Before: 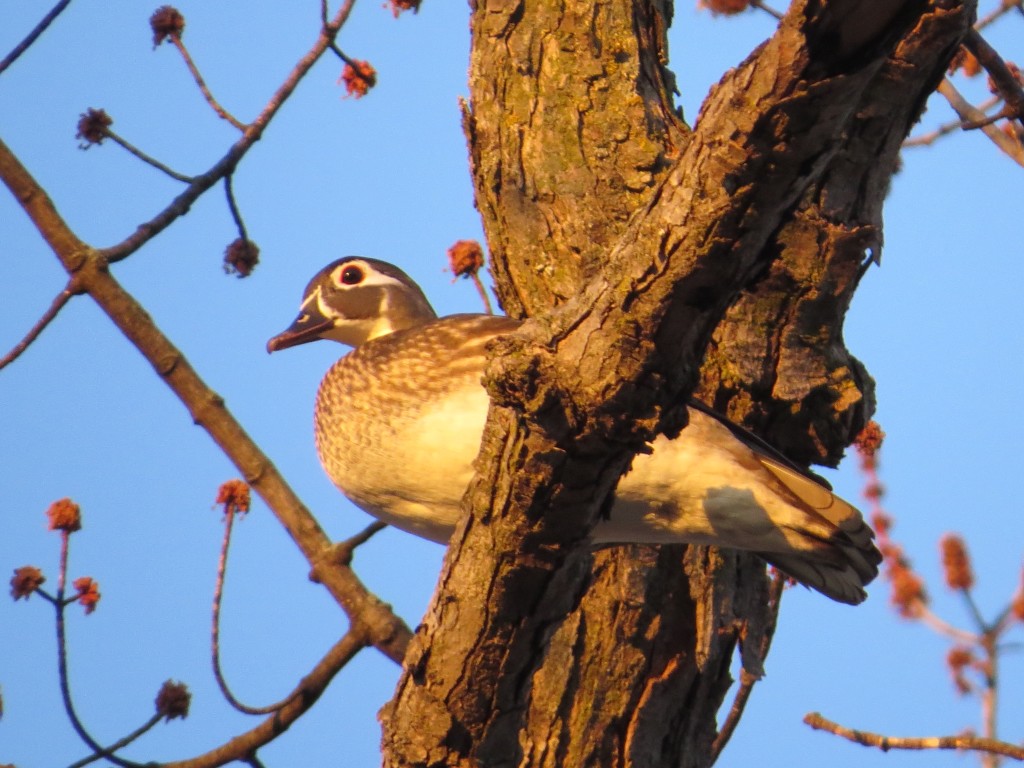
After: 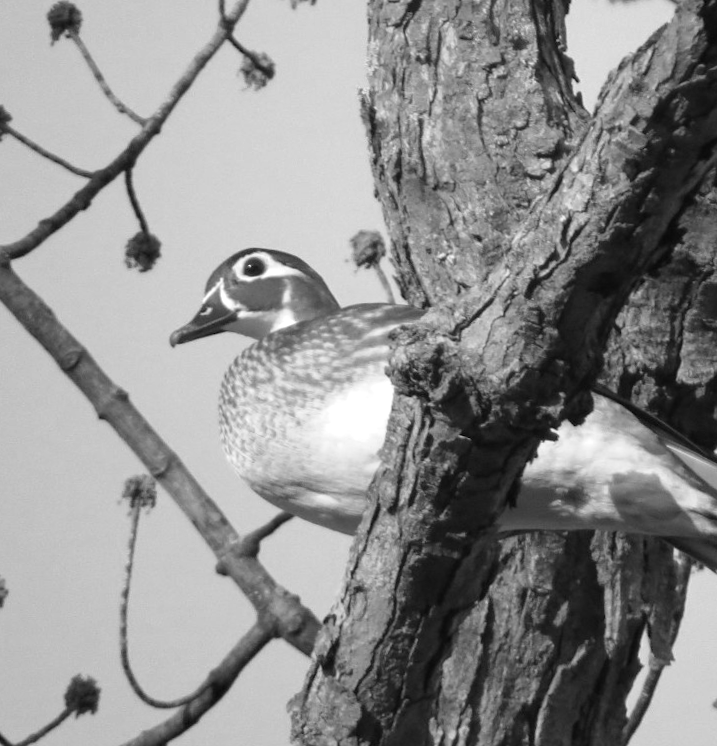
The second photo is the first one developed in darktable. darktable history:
color balance rgb: perceptual saturation grading › global saturation 35%, perceptual saturation grading › highlights -30%, perceptual saturation grading › shadows 35%, perceptual brilliance grading › global brilliance 3%, perceptual brilliance grading › highlights -3%, perceptual brilliance grading › shadows 3%
monochrome: on, module defaults
exposure: black level correction 0, exposure 0.4 EV, compensate exposure bias true, compensate highlight preservation false
tone equalizer: on, module defaults
rotate and perspective: rotation -1°, crop left 0.011, crop right 0.989, crop top 0.025, crop bottom 0.975
crop and rotate: left 9.061%, right 20.142%
haze removal: compatibility mode true, adaptive false
